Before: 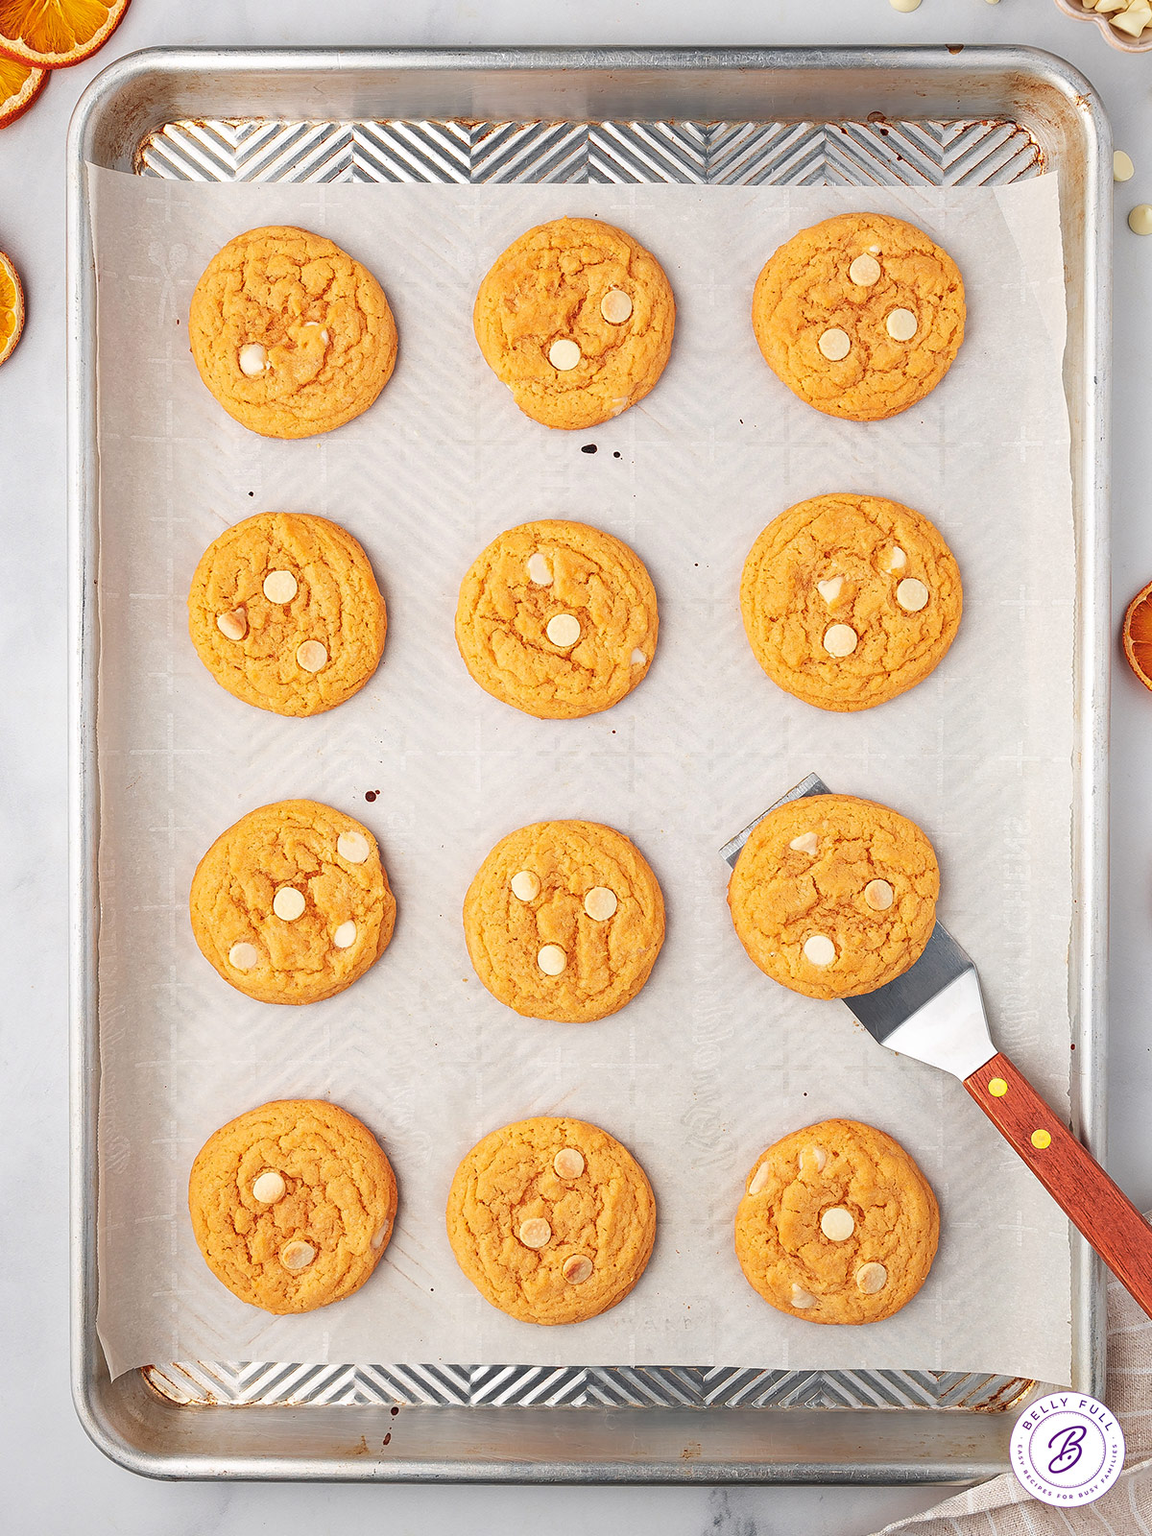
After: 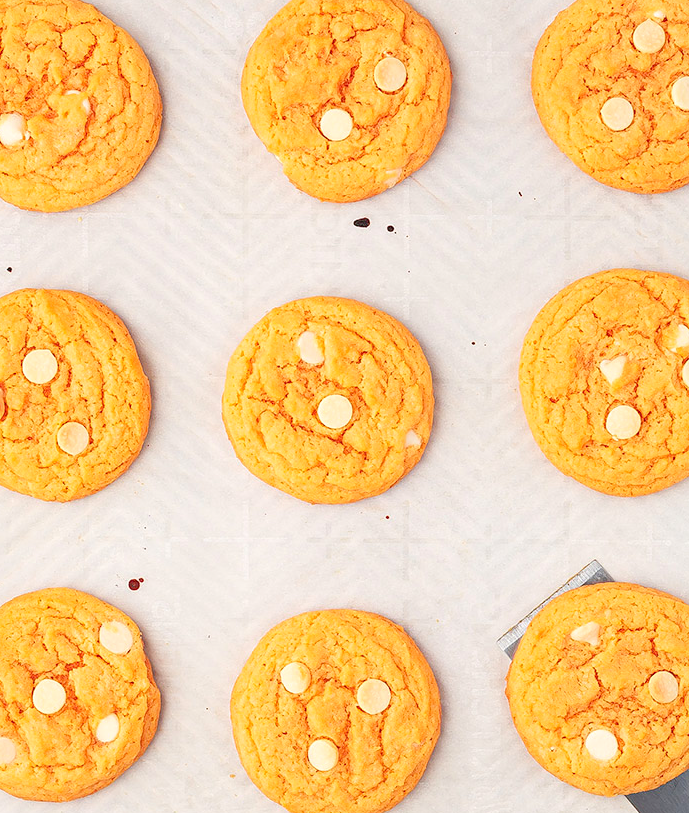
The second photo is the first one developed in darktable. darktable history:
crop: left 21.043%, top 15.325%, right 21.503%, bottom 33.828%
contrast brightness saturation: contrast 0.048
levels: levels [0, 0.43, 0.984]
